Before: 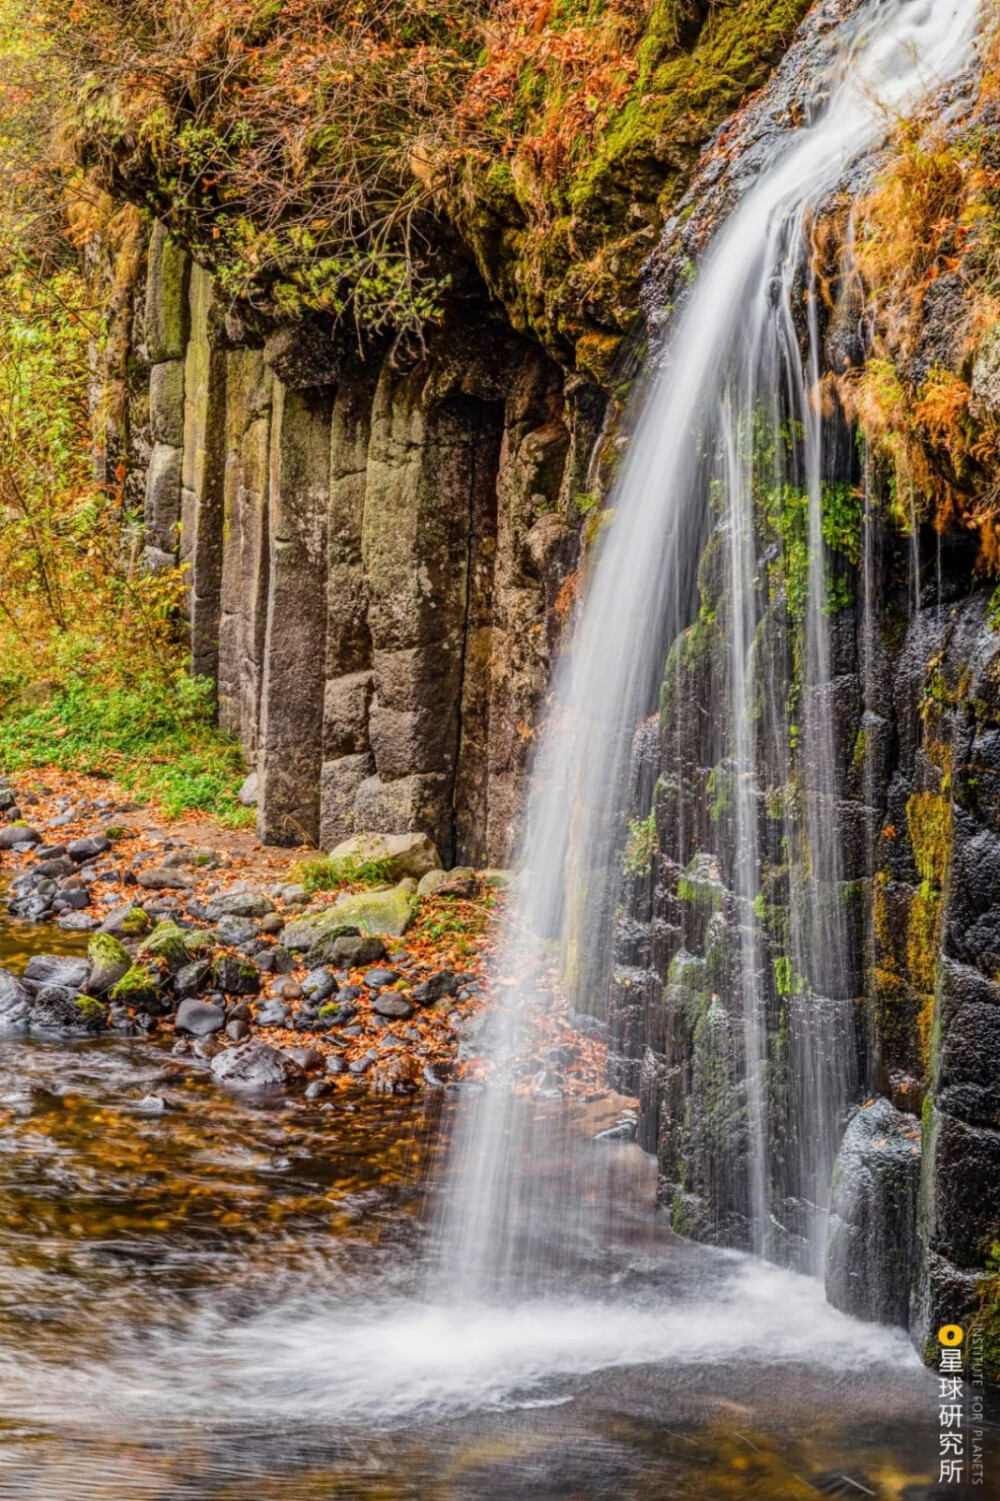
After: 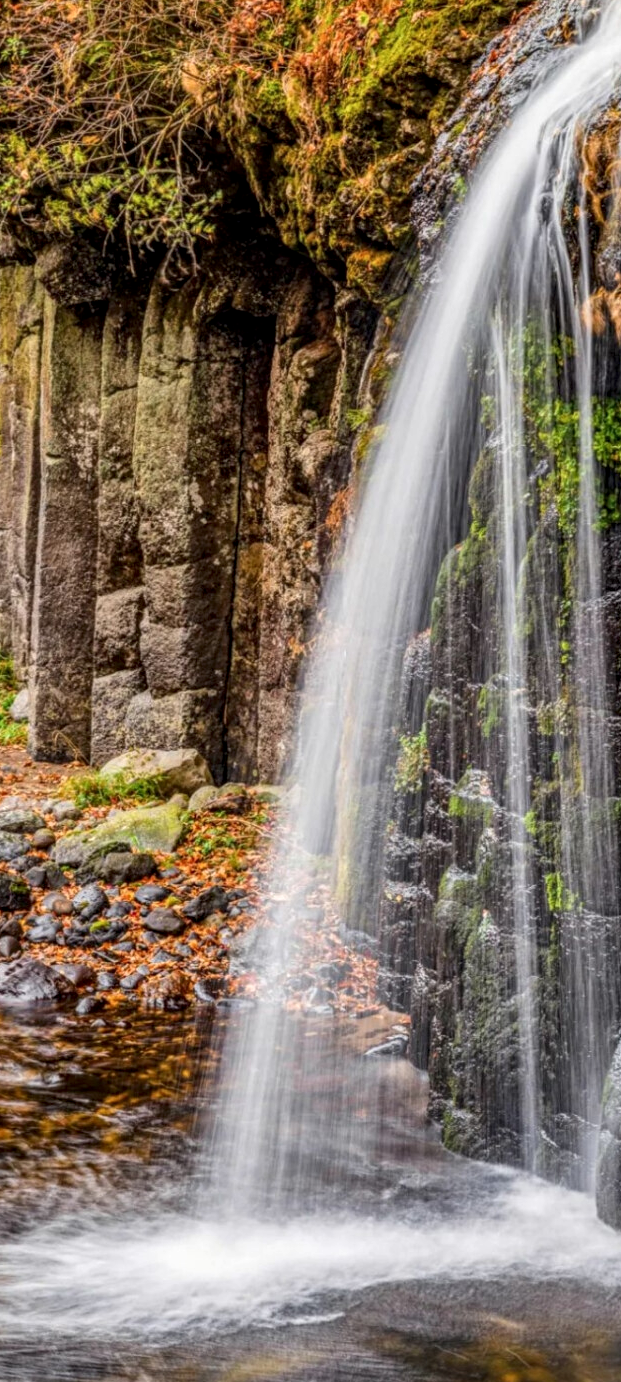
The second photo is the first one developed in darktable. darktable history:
local contrast: detail 130%
crop and rotate: left 22.938%, top 5.629%, right 14.897%, bottom 2.284%
